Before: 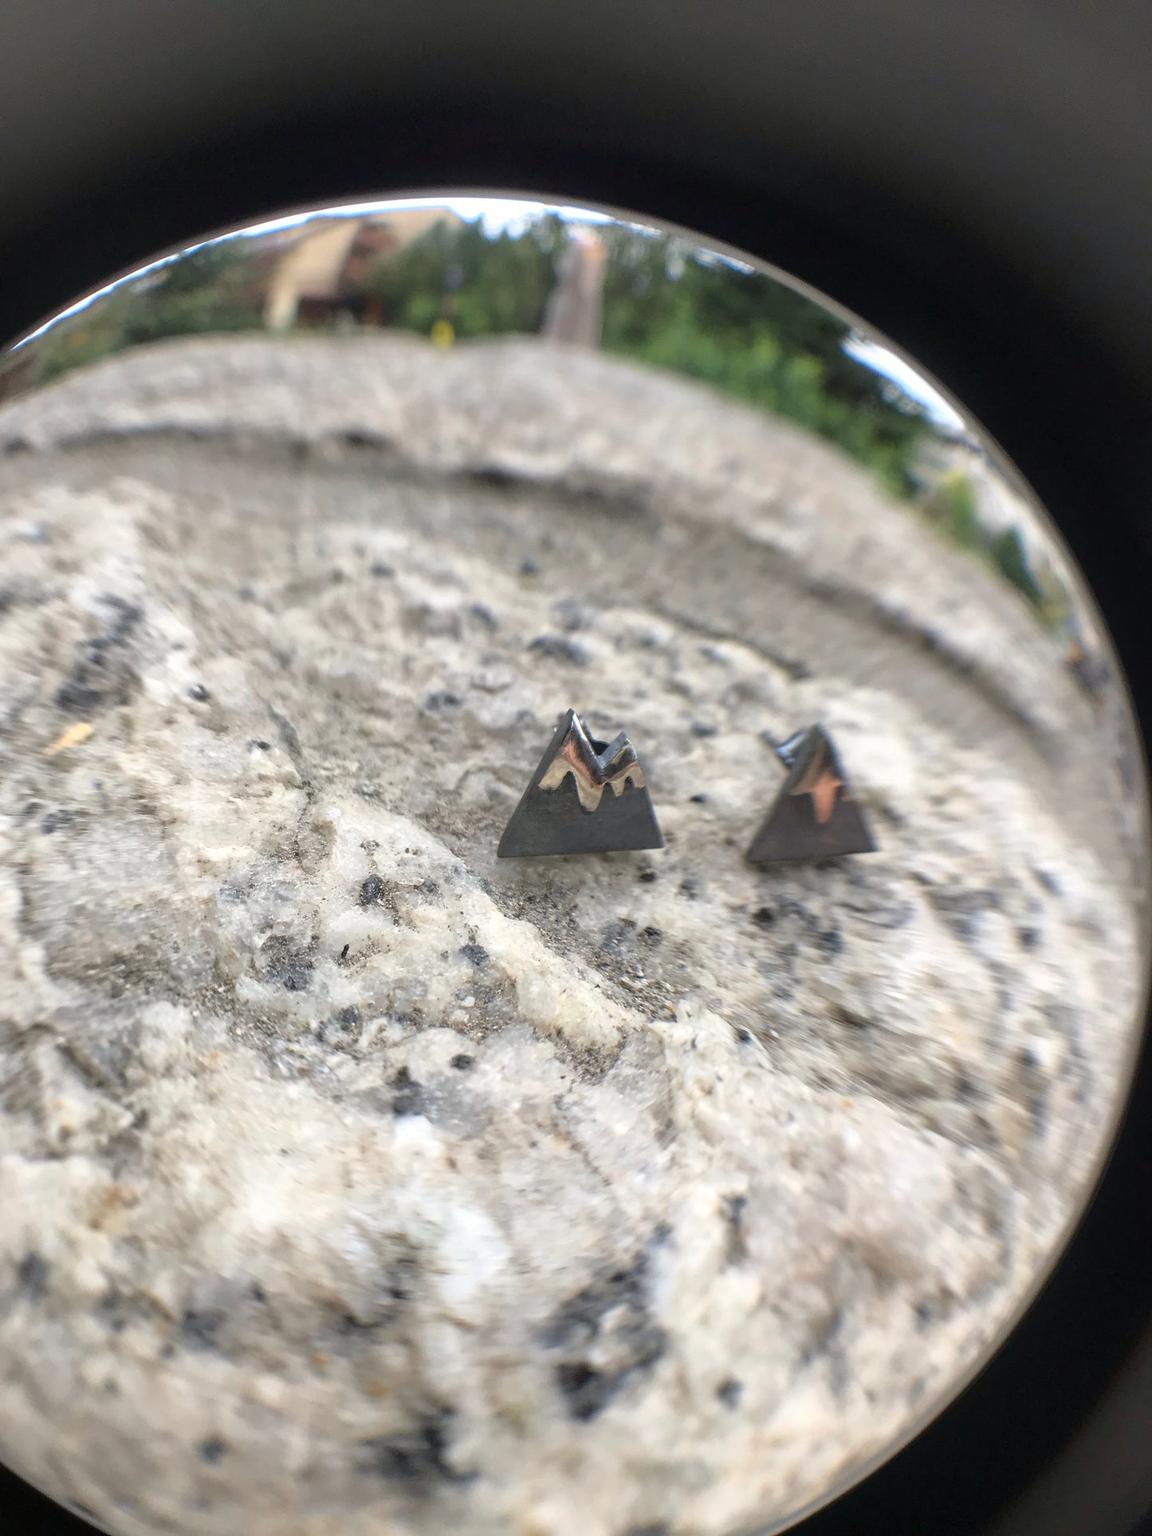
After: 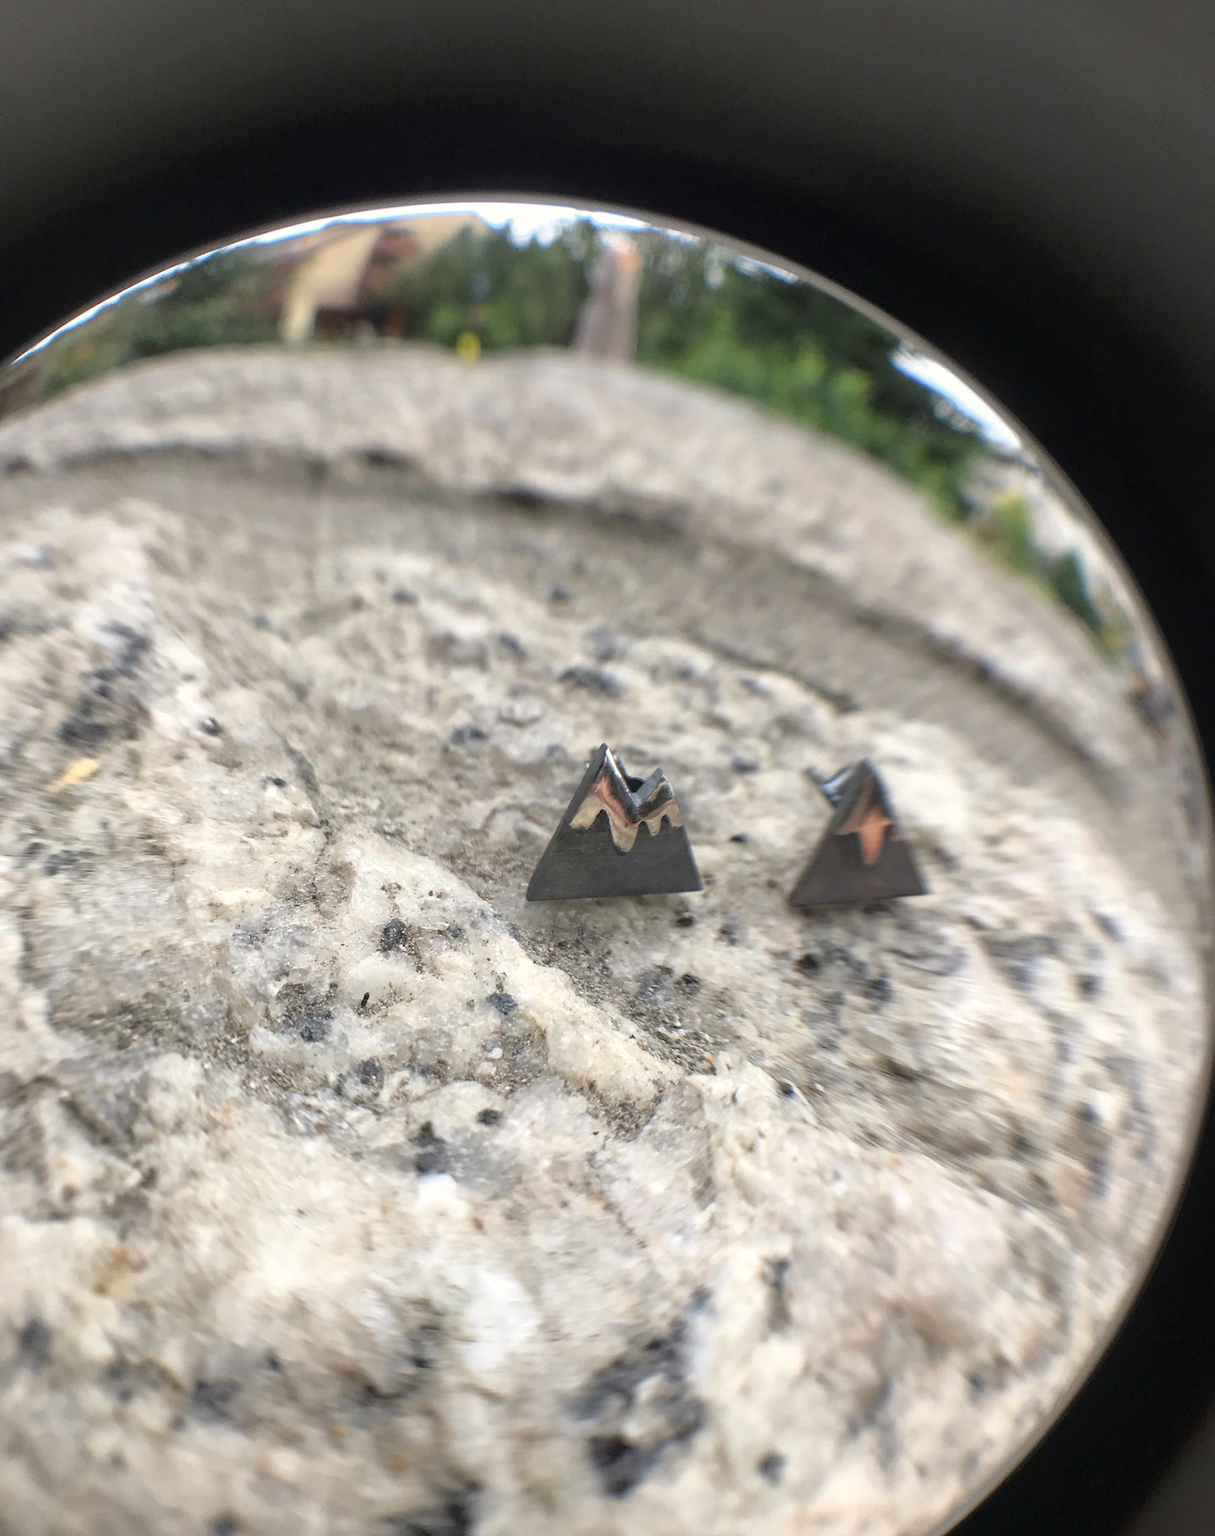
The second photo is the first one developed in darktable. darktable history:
crop: top 0.448%, right 0.264%, bottom 5.045%
white balance: red 1.009, blue 0.985
